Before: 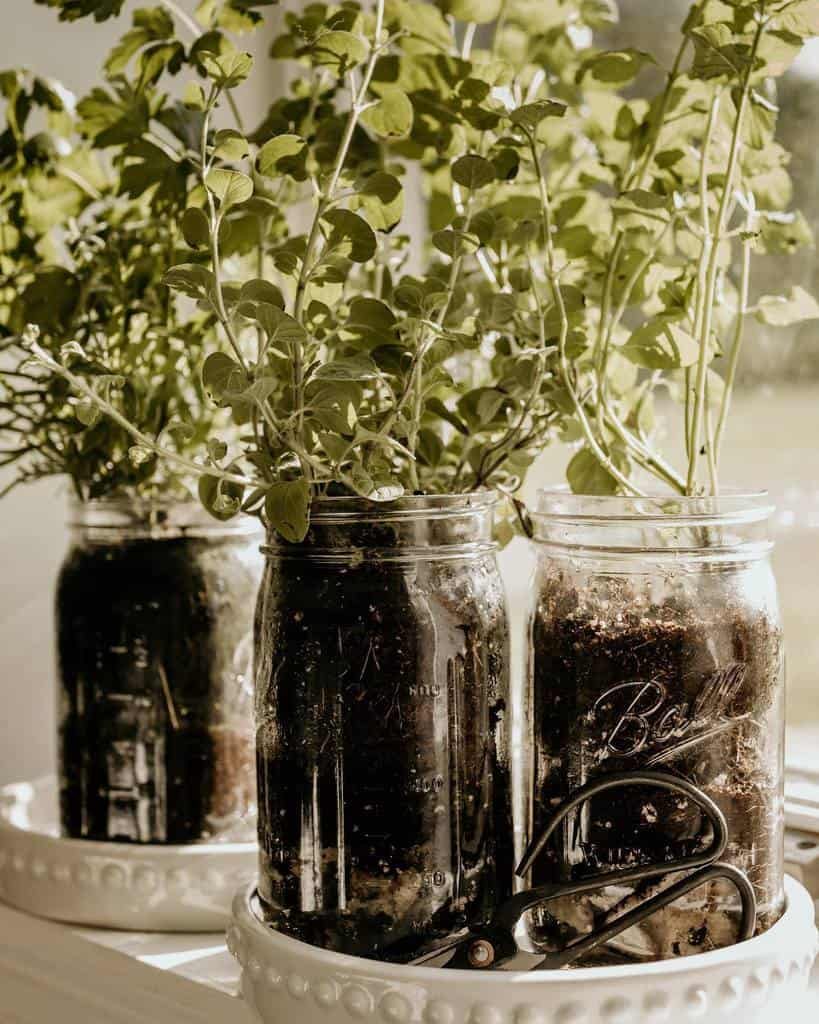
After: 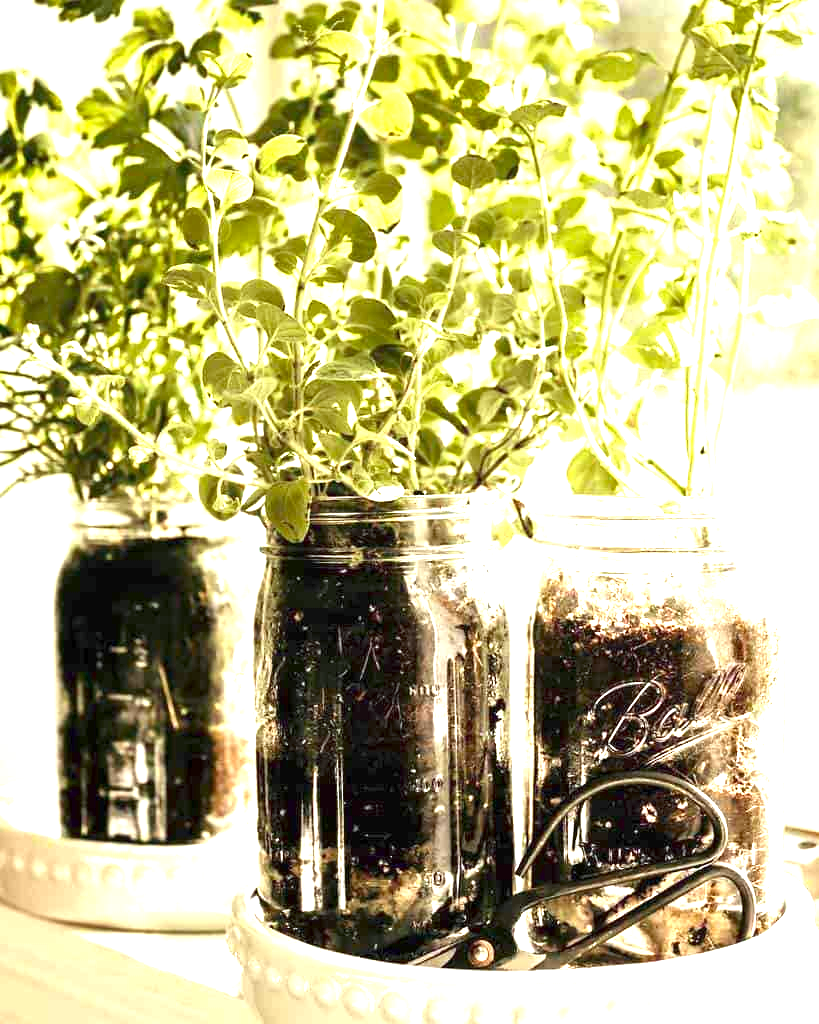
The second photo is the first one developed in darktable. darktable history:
color calibration: output R [0.948, 0.091, -0.04, 0], output G [-0.3, 1.384, -0.085, 0], output B [-0.108, 0.061, 1.08, 0], illuminant same as pipeline (D50), adaptation XYZ, x 0.345, y 0.357, temperature 5018.66 K
exposure: exposure 1.997 EV, compensate highlight preservation false
